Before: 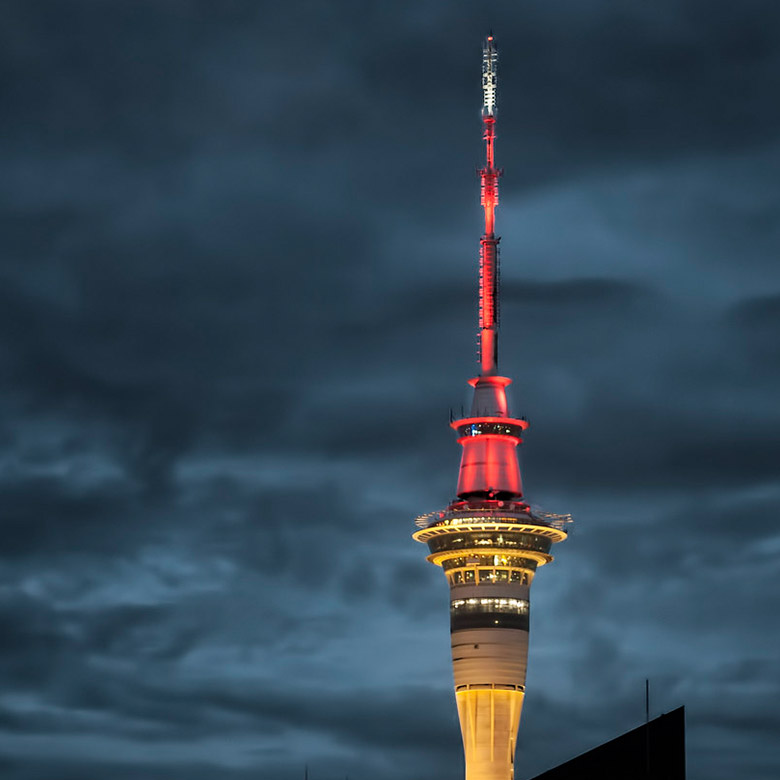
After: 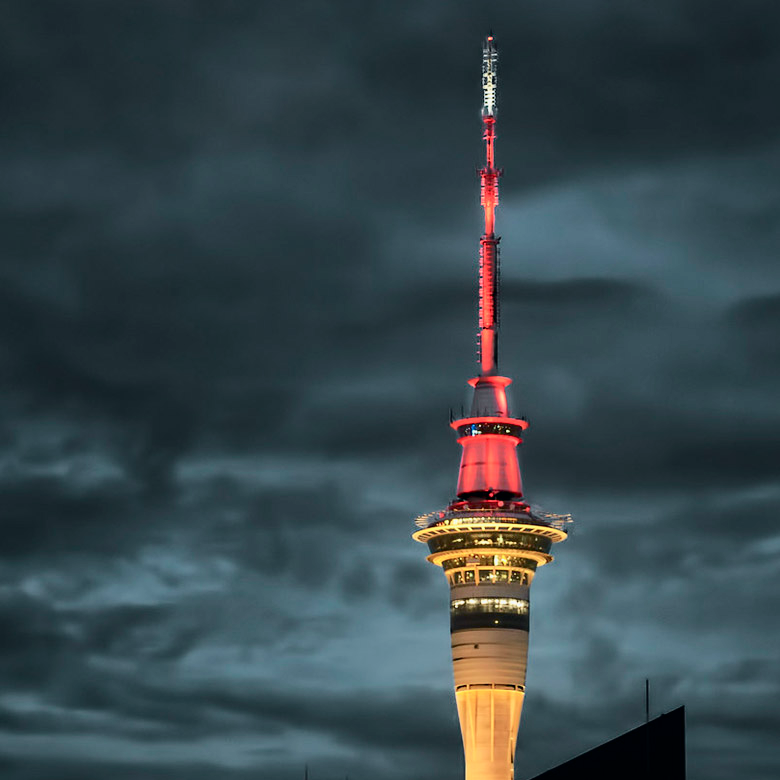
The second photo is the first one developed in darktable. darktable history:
color zones: curves: ch0 [(0, 0.5) (0.143, 0.5) (0.286, 0.5) (0.429, 0.495) (0.571, 0.437) (0.714, 0.44) (0.857, 0.496) (1, 0.5)]
tone curve: curves: ch0 [(0, 0) (0.035, 0.017) (0.131, 0.108) (0.279, 0.279) (0.476, 0.554) (0.617, 0.693) (0.704, 0.77) (0.801, 0.854) (0.895, 0.927) (1, 0.976)]; ch1 [(0, 0) (0.318, 0.278) (0.444, 0.427) (0.493, 0.488) (0.504, 0.497) (0.537, 0.538) (0.594, 0.616) (0.746, 0.764) (1, 1)]; ch2 [(0, 0) (0.316, 0.292) (0.381, 0.37) (0.423, 0.448) (0.476, 0.482) (0.502, 0.495) (0.529, 0.547) (0.583, 0.608) (0.639, 0.657) (0.7, 0.7) (0.861, 0.808) (1, 0.951)], color space Lab, independent channels, preserve colors none
